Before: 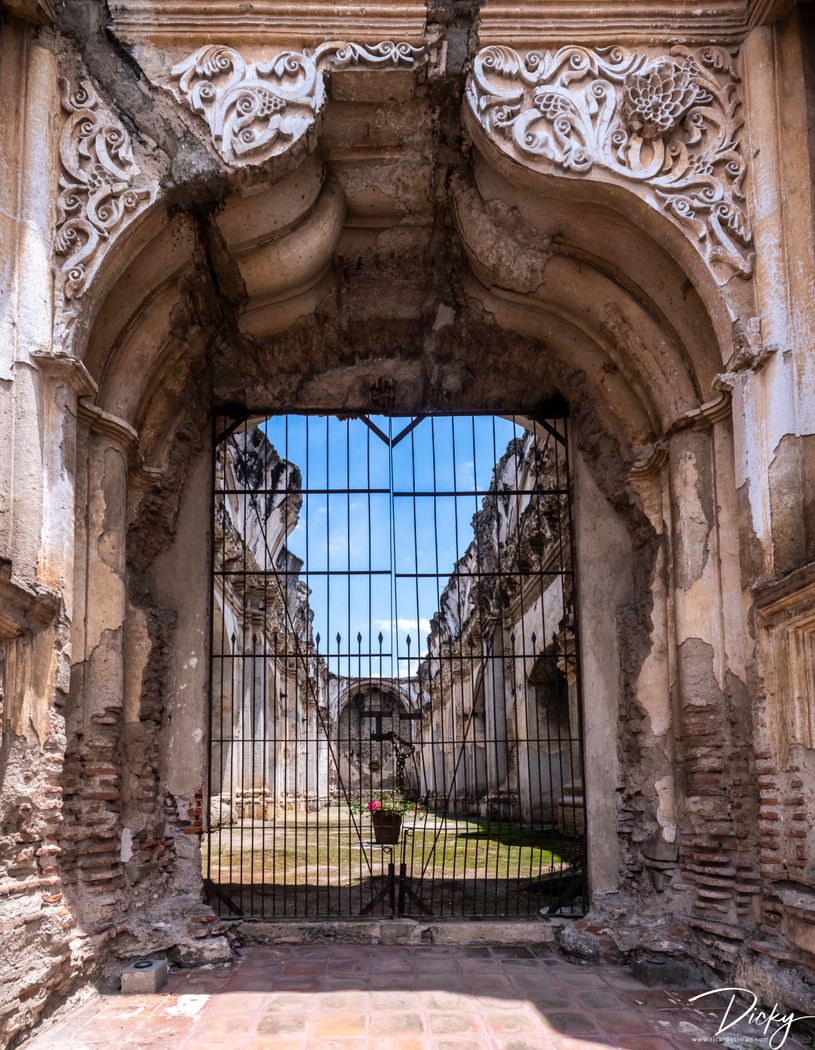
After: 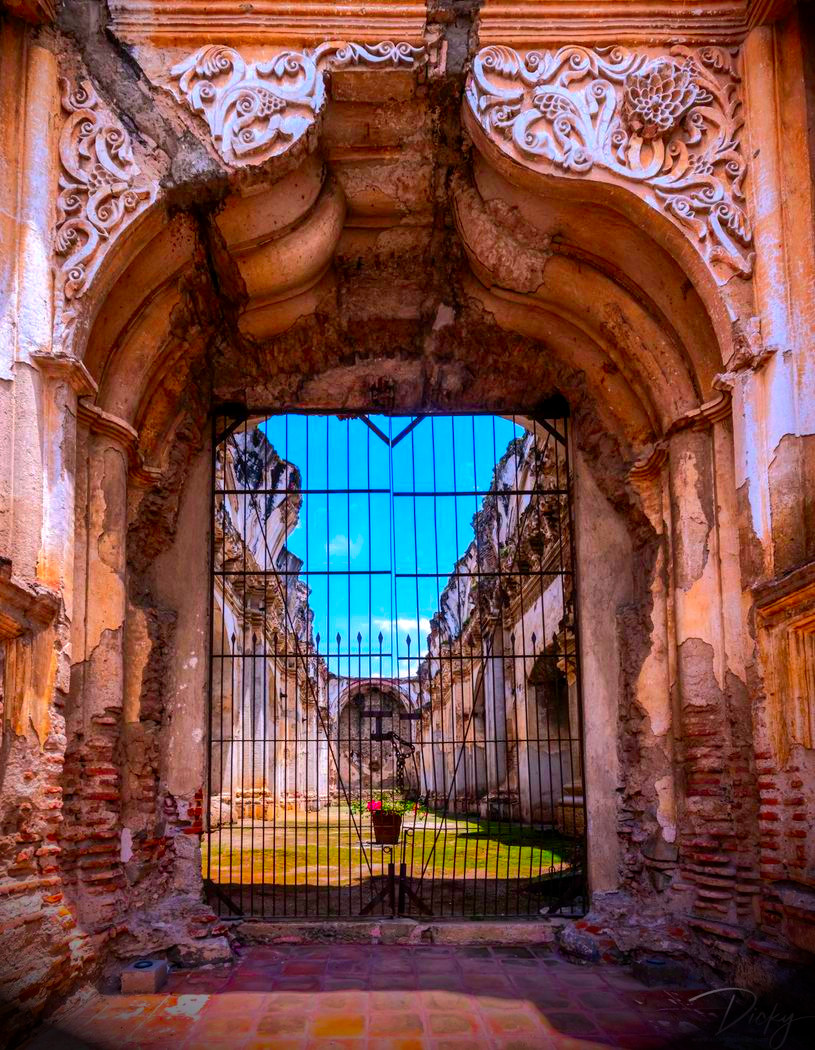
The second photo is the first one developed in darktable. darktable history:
contrast brightness saturation: contrast 0.147, brightness 0.042
local contrast: highlights 103%, shadows 101%, detail 120%, midtone range 0.2
vignetting: fall-off radius 61.04%, brightness -0.992, saturation 0.497, center (-0.068, -0.309)
shadows and highlights: shadows 39.92, highlights -59.76
color correction: highlights a* 1.6, highlights b* -1.74, saturation 2.5
